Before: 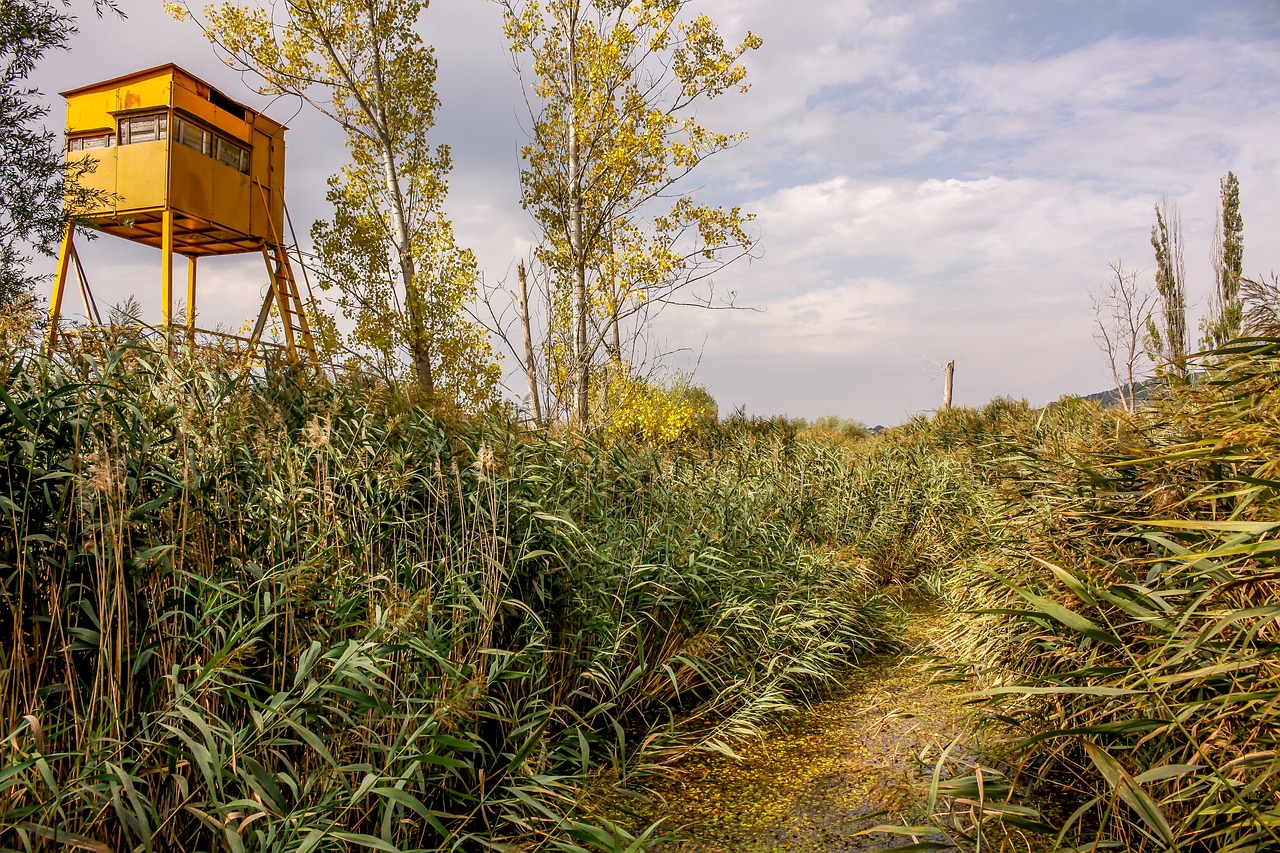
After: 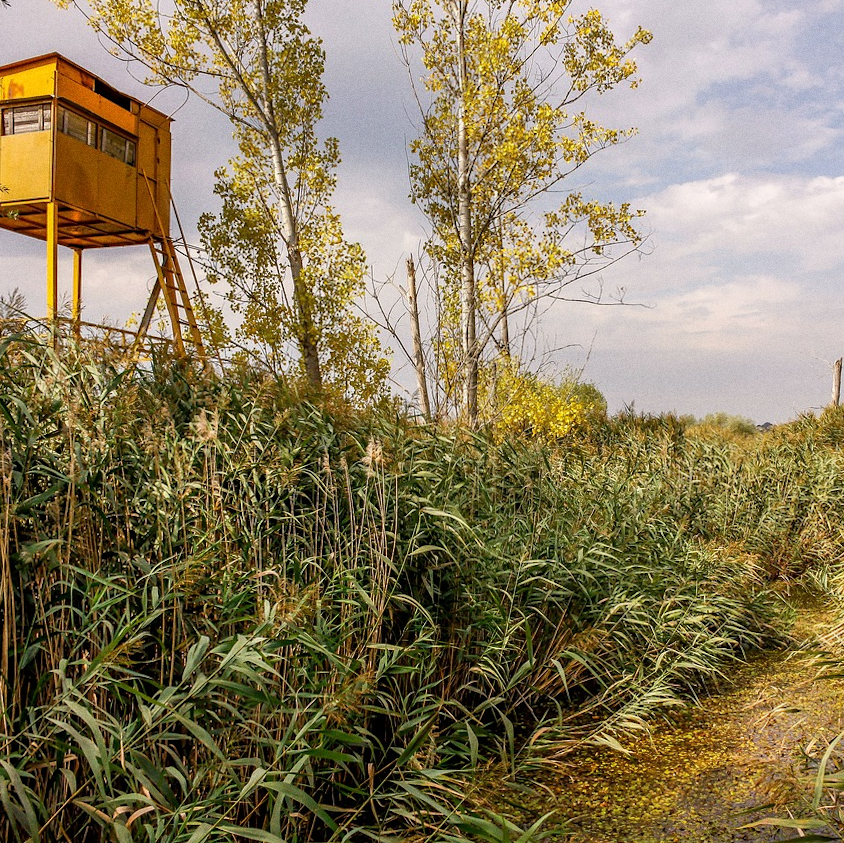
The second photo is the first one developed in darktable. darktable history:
grain: coarseness 0.09 ISO
crop and rotate: left 8.786%, right 24.548%
rotate and perspective: rotation 0.174°, lens shift (vertical) 0.013, lens shift (horizontal) 0.019, shear 0.001, automatic cropping original format, crop left 0.007, crop right 0.991, crop top 0.016, crop bottom 0.997
